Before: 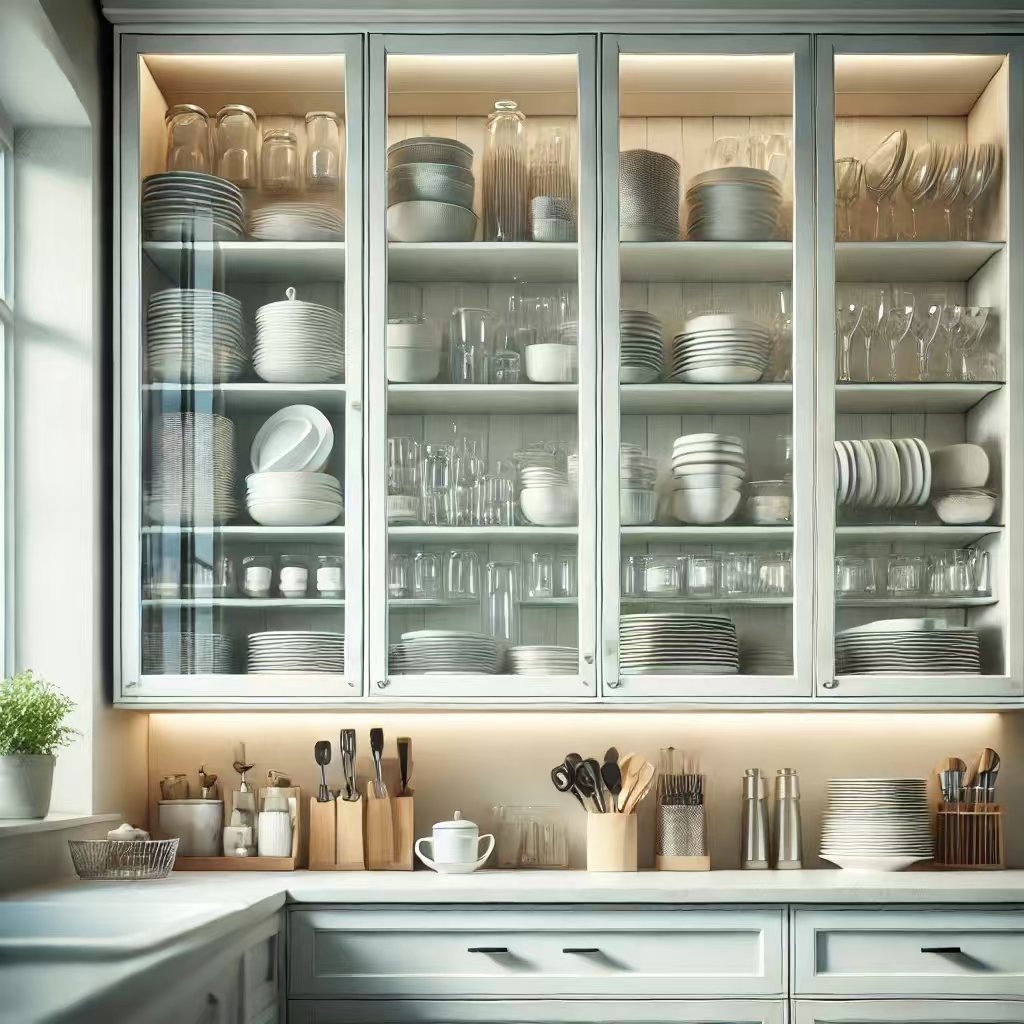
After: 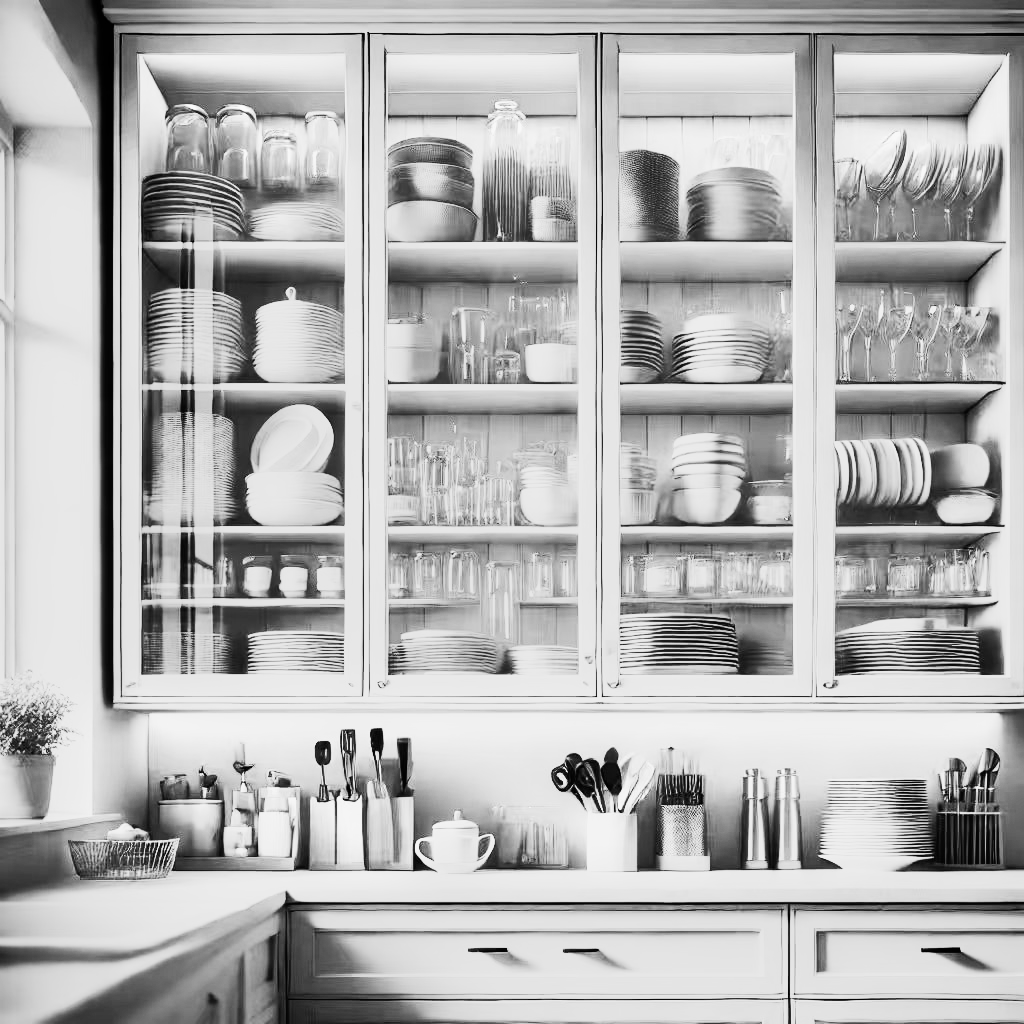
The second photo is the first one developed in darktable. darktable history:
rgb curve: curves: ch0 [(0, 0) (0.21, 0.15) (0.24, 0.21) (0.5, 0.75) (0.75, 0.96) (0.89, 0.99) (1, 1)]; ch1 [(0, 0.02) (0.21, 0.13) (0.25, 0.2) (0.5, 0.67) (0.75, 0.9) (0.89, 0.97) (1, 1)]; ch2 [(0, 0.02) (0.21, 0.13) (0.25, 0.2) (0.5, 0.67) (0.75, 0.9) (0.89, 0.97) (1, 1)], compensate middle gray true
shadows and highlights: shadows 32.83, highlights -47.7, soften with gaussian
monochrome: a 26.22, b 42.67, size 0.8
